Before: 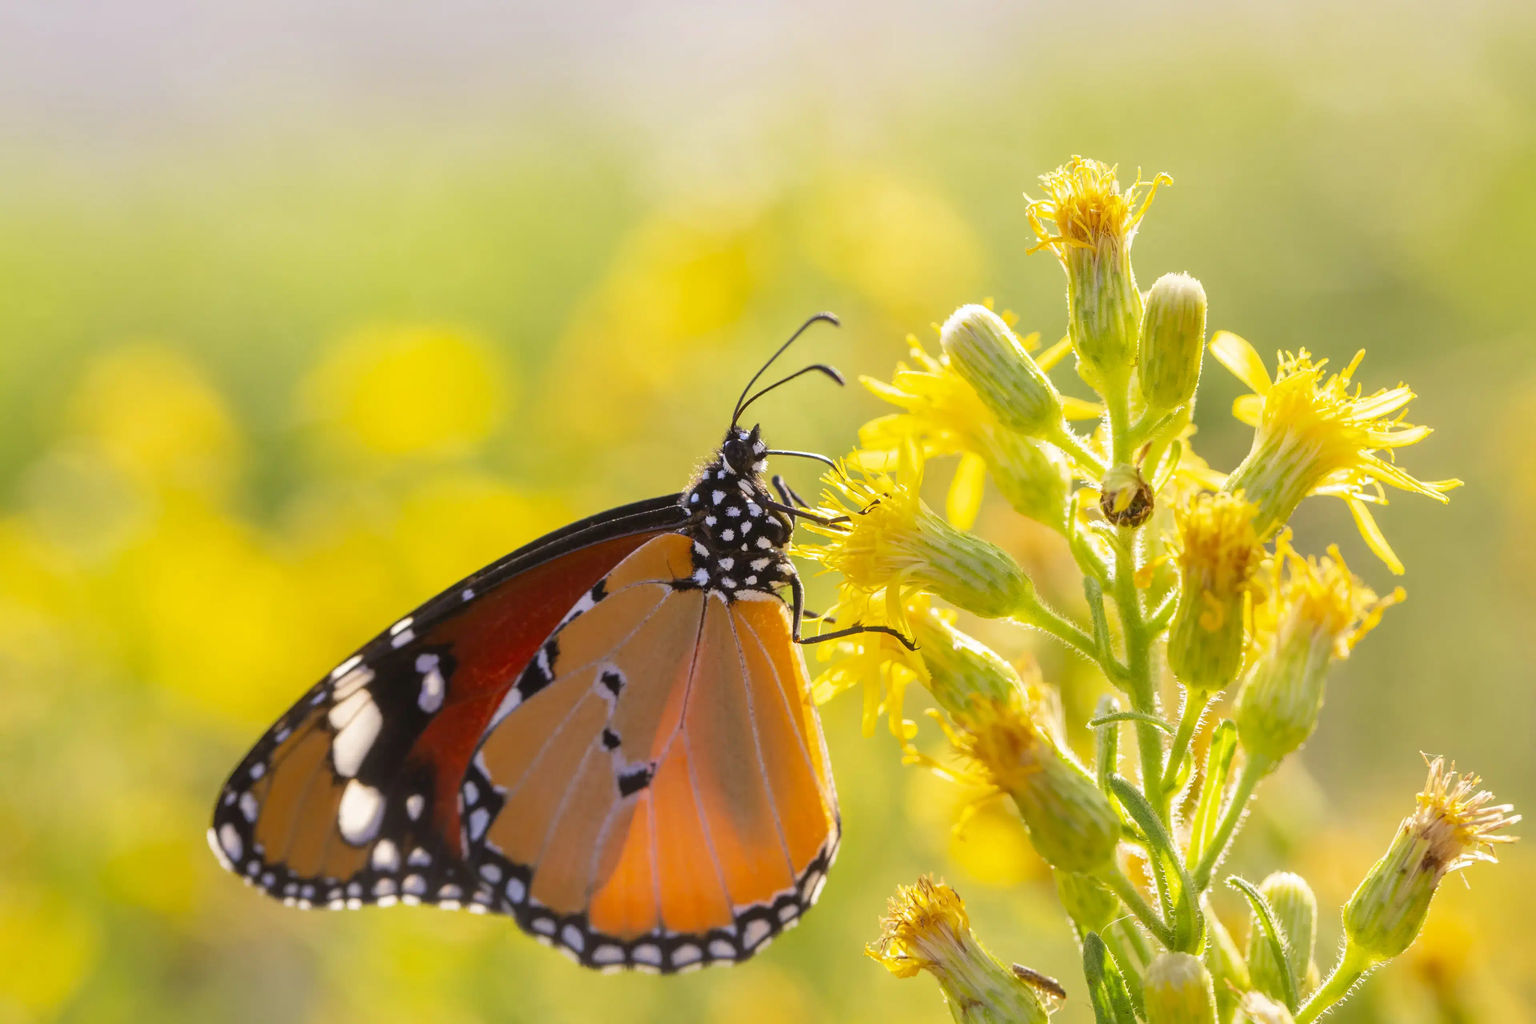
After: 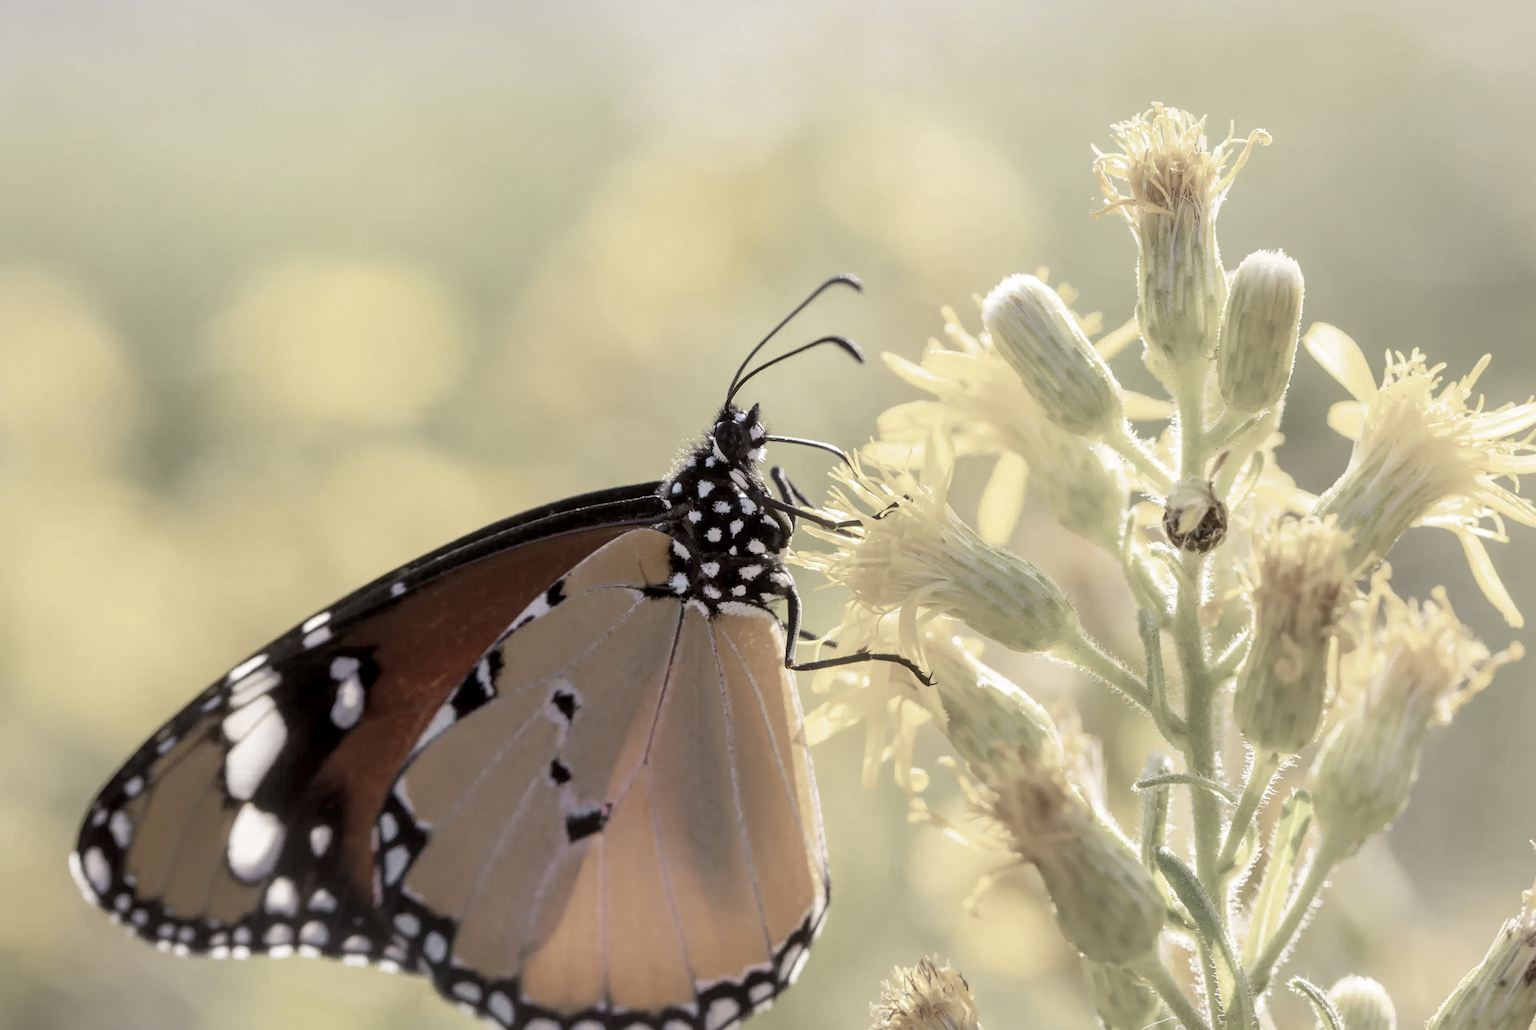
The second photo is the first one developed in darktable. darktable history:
exposure: black level correction 0.009, exposure 0.015 EV, compensate highlight preservation false
crop and rotate: angle -3.18°, left 5.272%, top 5.213%, right 4.724%, bottom 4.159%
color zones: curves: ch1 [(0, 0.34) (0.143, 0.164) (0.286, 0.152) (0.429, 0.176) (0.571, 0.173) (0.714, 0.188) (0.857, 0.199) (1, 0.34)]
